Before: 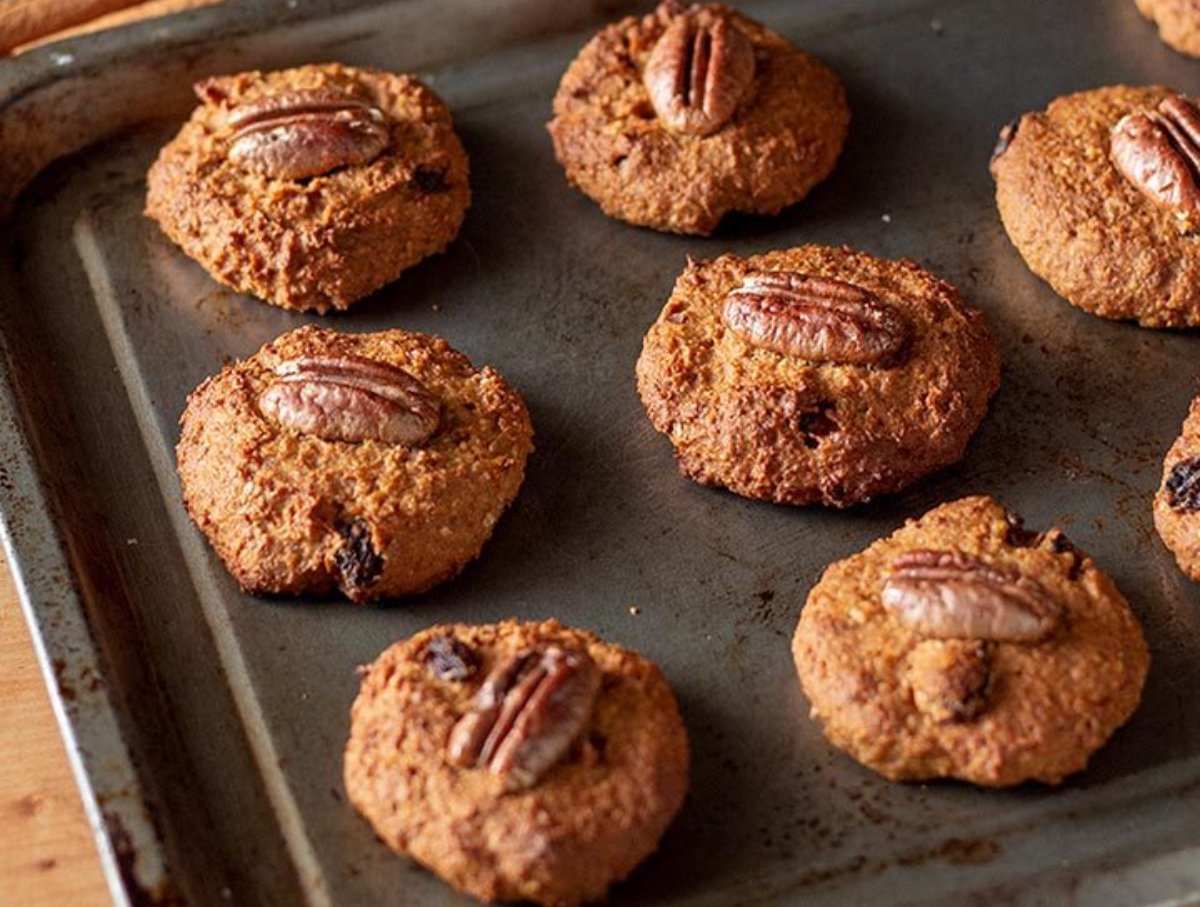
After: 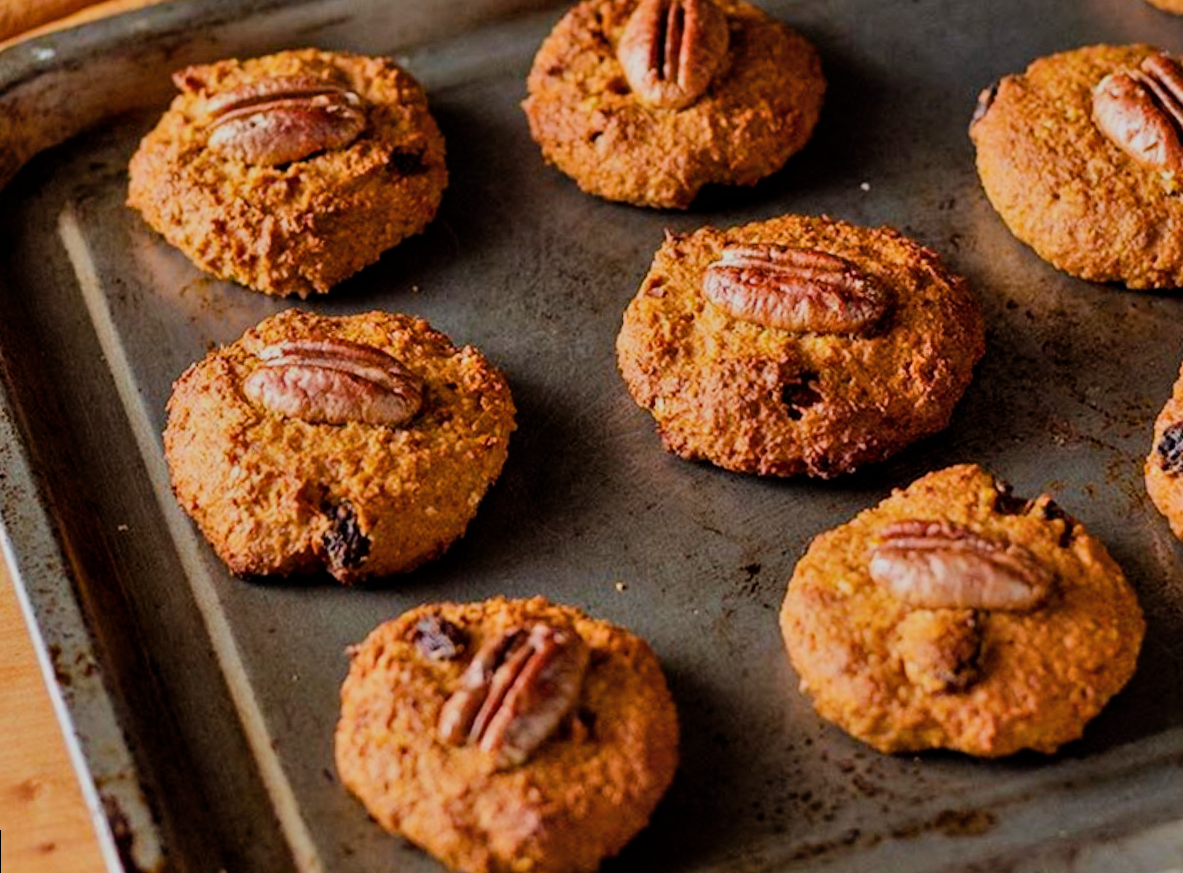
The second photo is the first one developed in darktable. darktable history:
shadows and highlights: soften with gaussian
color balance rgb: perceptual saturation grading › global saturation 25%, global vibrance 20%
rotate and perspective: rotation -1.32°, lens shift (horizontal) -0.031, crop left 0.015, crop right 0.985, crop top 0.047, crop bottom 0.982
filmic rgb: black relative exposure -7.65 EV, white relative exposure 4.56 EV, hardness 3.61
